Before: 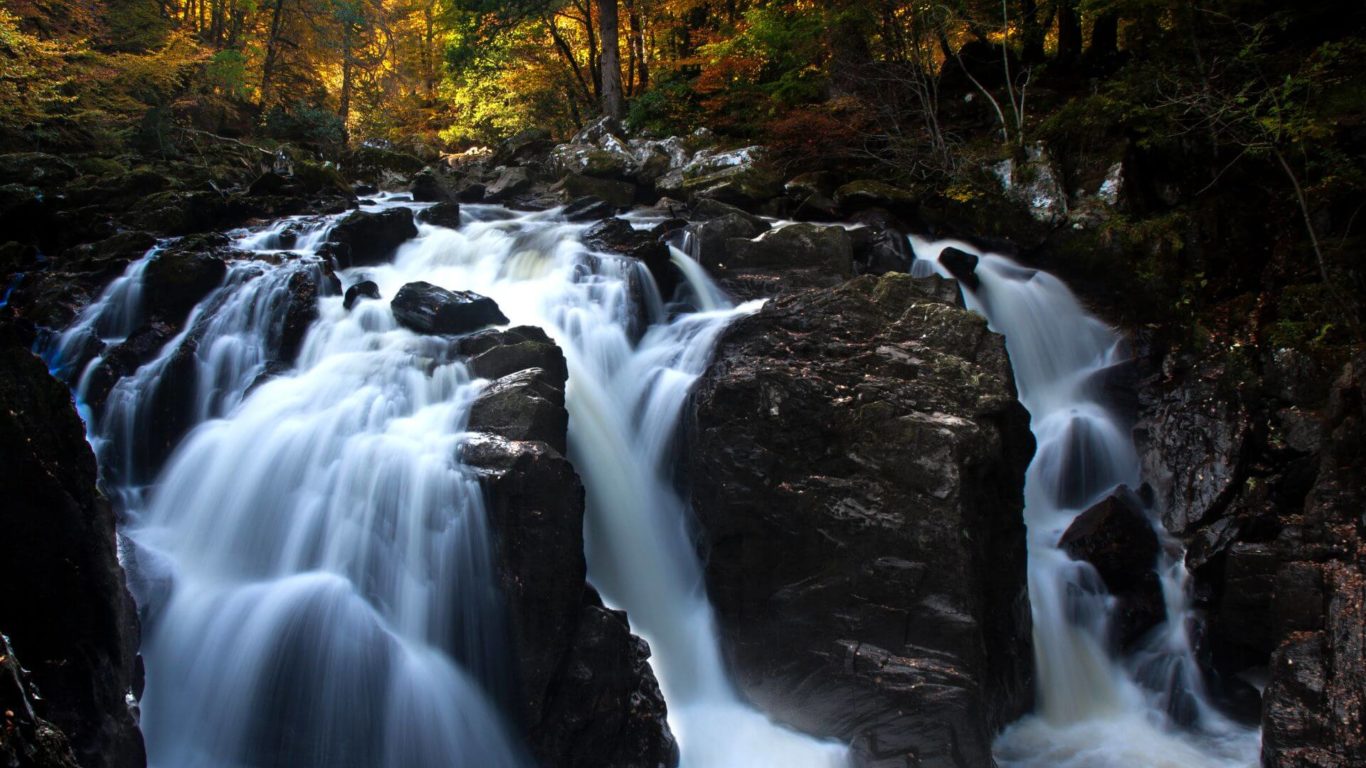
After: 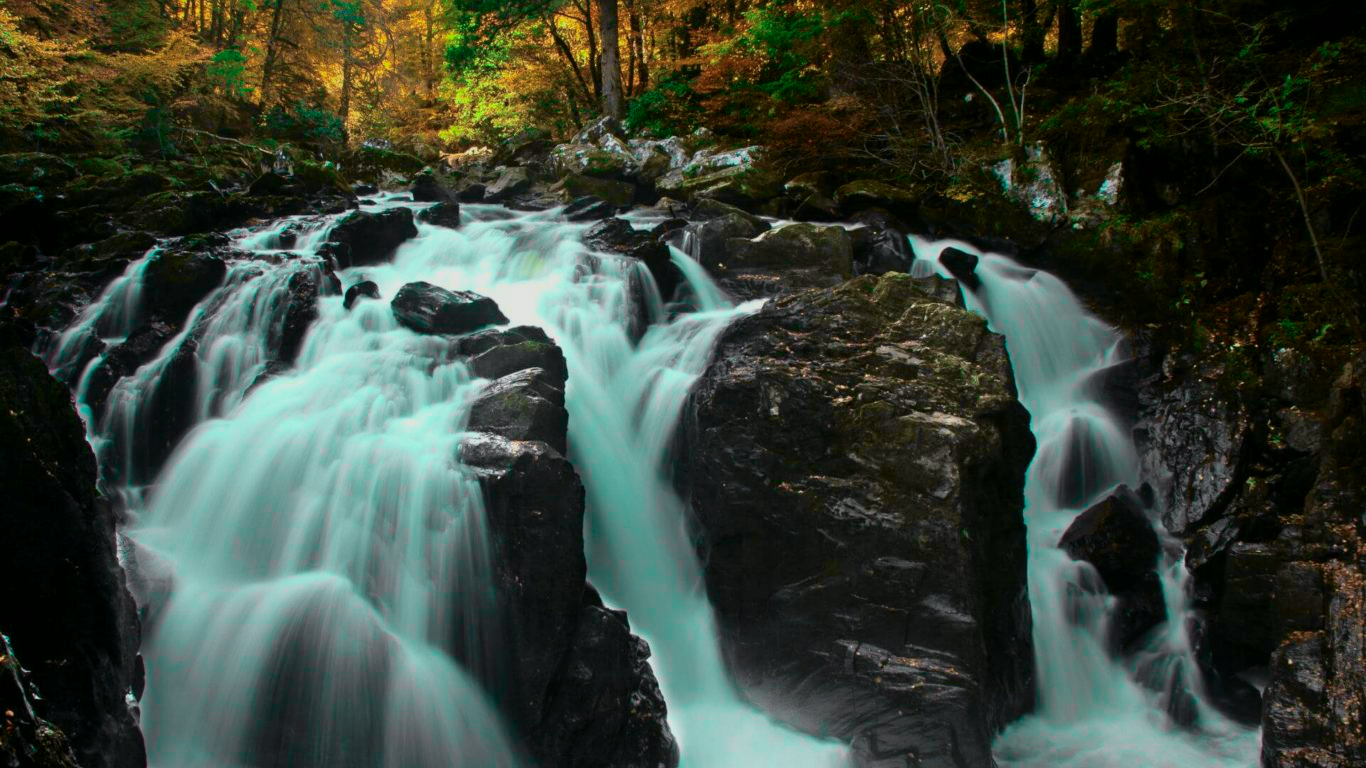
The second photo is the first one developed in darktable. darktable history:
tone curve: curves: ch0 [(0, 0) (0.402, 0.473) (0.673, 0.68) (0.899, 0.832) (0.999, 0.903)]; ch1 [(0, 0) (0.405, 0.254) (0.481, 0.427) (0.498, 0.49) (0.507, 0.5) (0.53, 0.532) (0.582, 0.583) (0.68, 0.672) (0.791, 0.748) (1, 0.896)]; ch2 [(0, 0) (0.199, 0.414) (0.438, 0.49) (0.496, 0.501) (0.515, 0.546) (0.577, 0.605) (0.632, 0.649) (0.717, 0.727) (0.845, 0.855) (0.998, 0.977)], color space Lab, independent channels, preserve colors none
